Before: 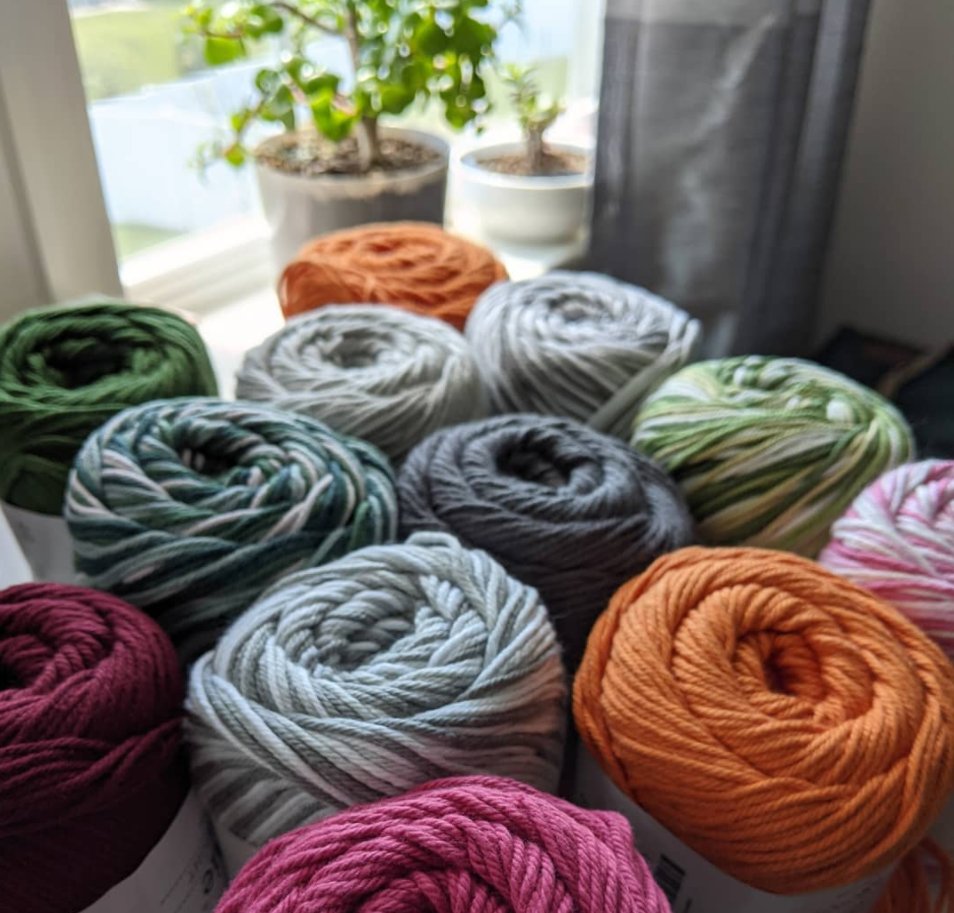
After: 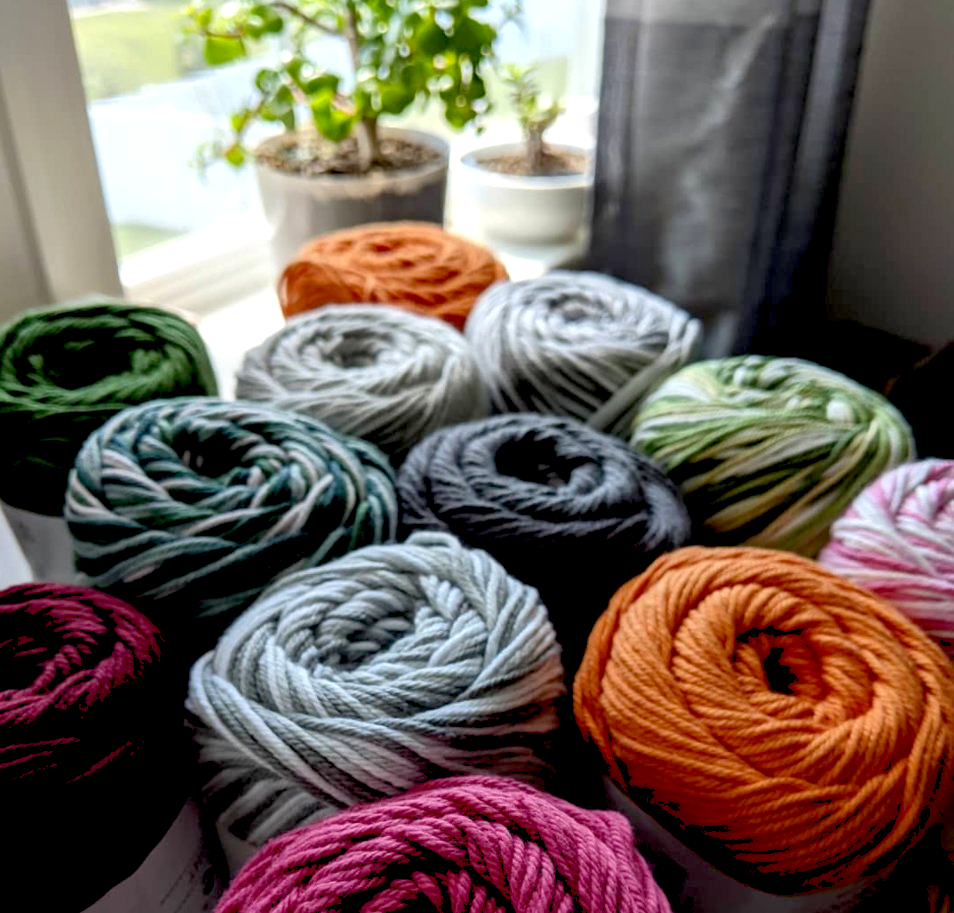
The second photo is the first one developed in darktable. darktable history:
tone equalizer: mask exposure compensation -0.494 EV
exposure: black level correction 0.026, exposure 0.183 EV, compensate highlight preservation false
